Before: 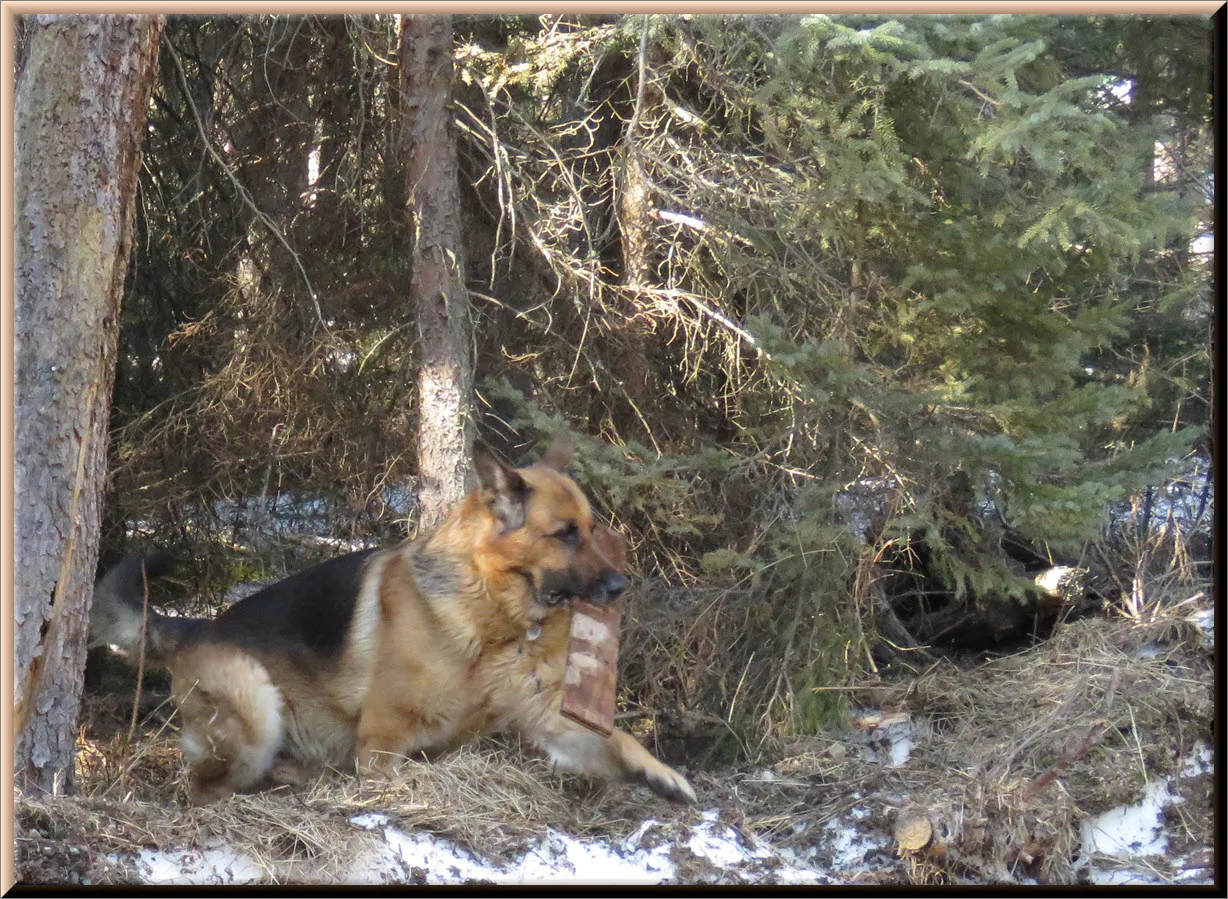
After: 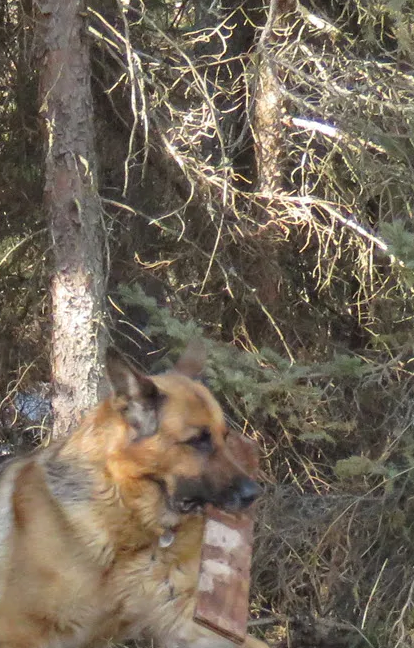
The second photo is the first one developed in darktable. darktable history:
crop and rotate: left 29.914%, top 10.388%, right 36.358%, bottom 17.494%
